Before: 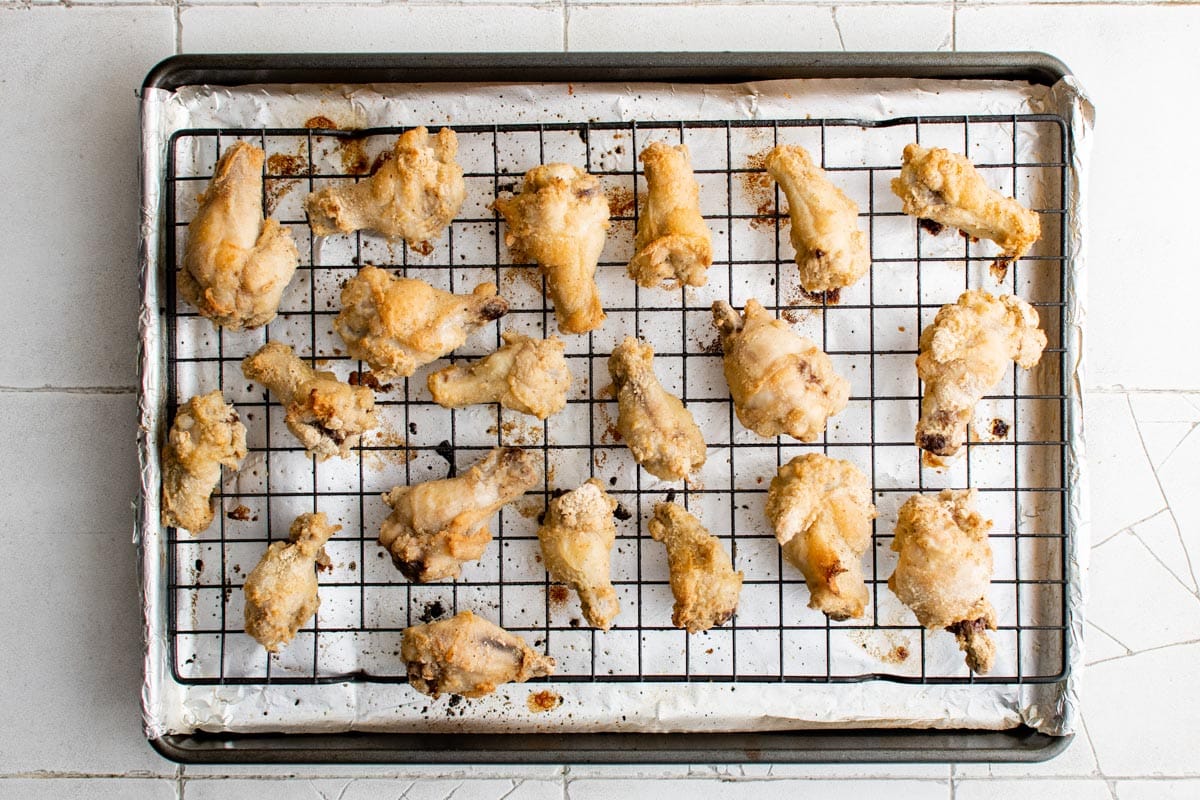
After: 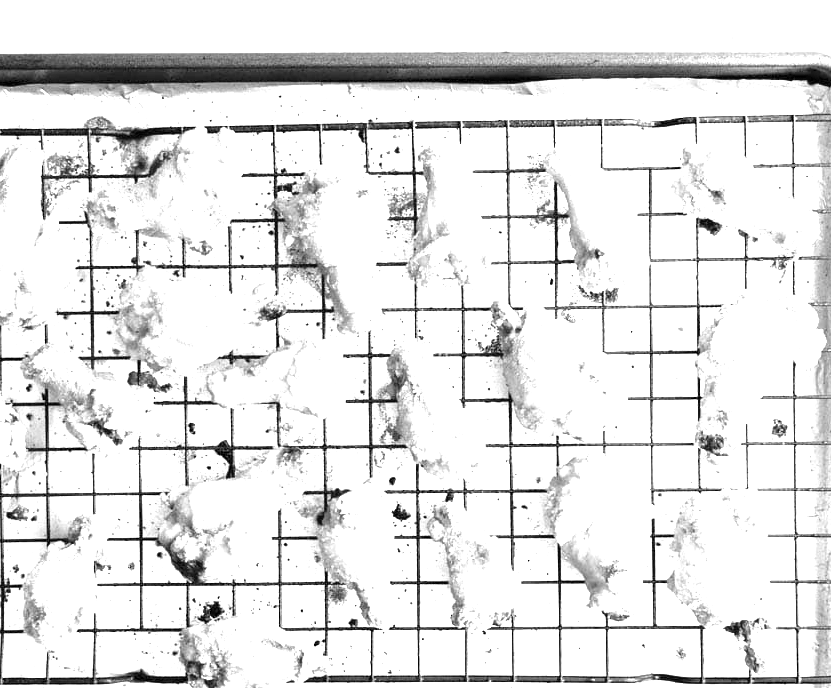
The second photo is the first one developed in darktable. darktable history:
exposure: exposure 2.207 EV, compensate highlight preservation false
monochrome: a 32, b 64, size 2.3
crop: left 18.479%, right 12.2%, bottom 13.971%
tone equalizer: -7 EV 0.18 EV, -6 EV 0.12 EV, -5 EV 0.08 EV, -4 EV 0.04 EV, -2 EV -0.02 EV, -1 EV -0.04 EV, +0 EV -0.06 EV, luminance estimator HSV value / RGB max
